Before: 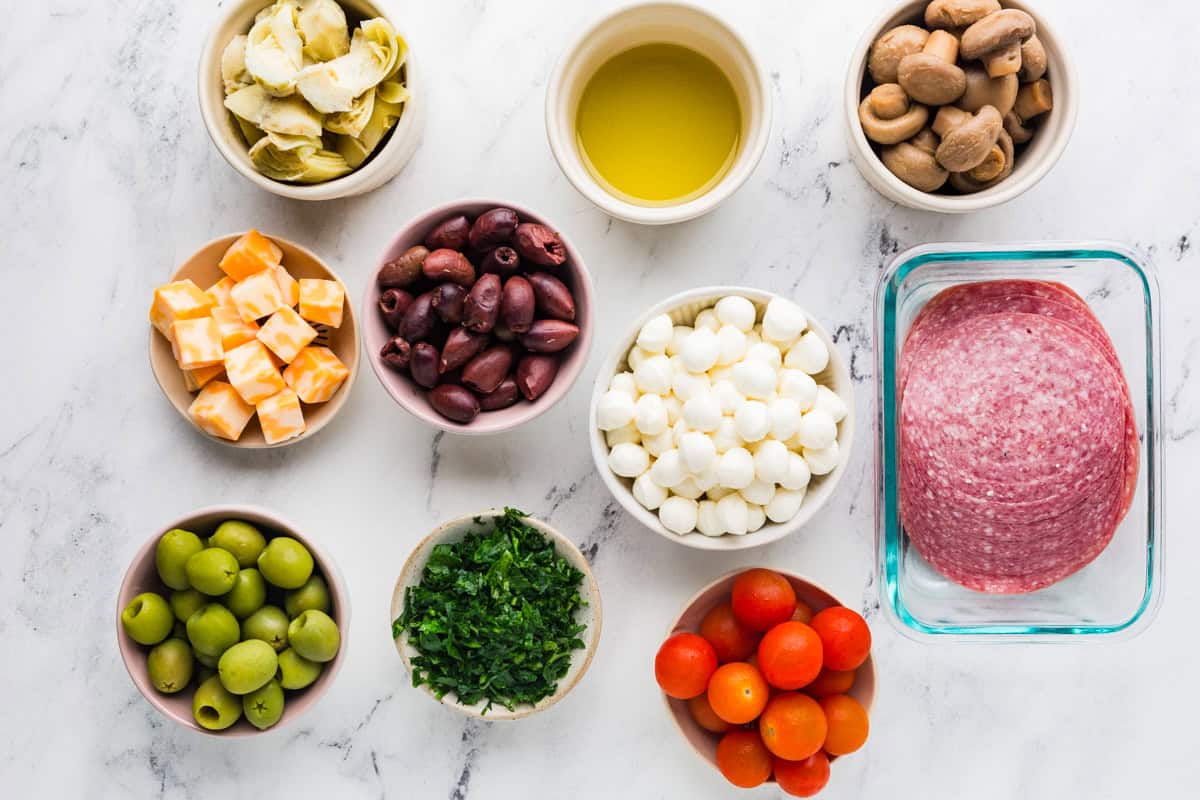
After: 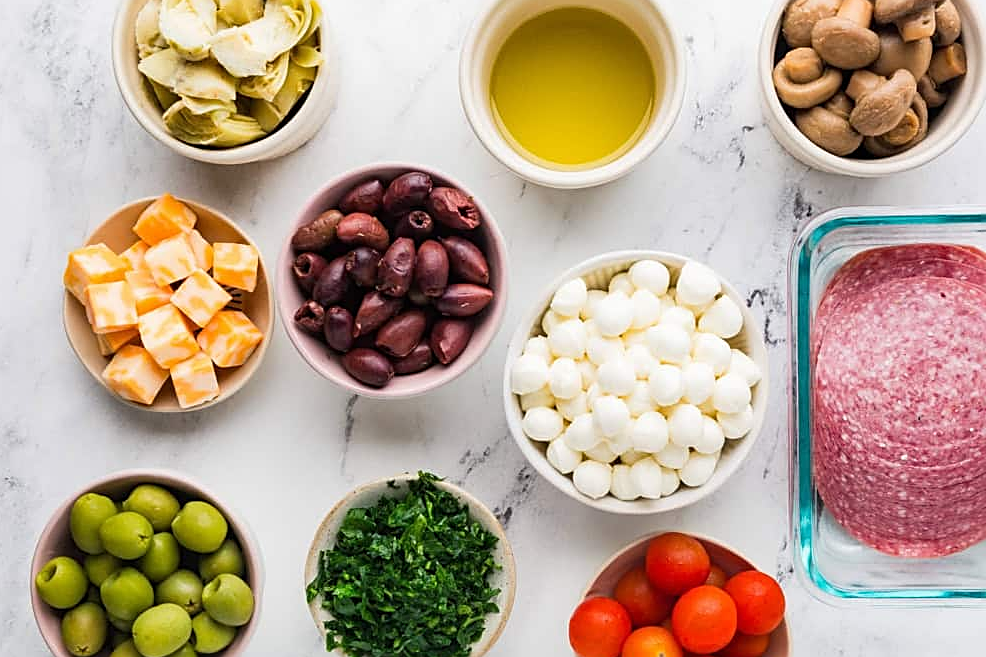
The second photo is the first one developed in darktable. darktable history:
sharpen: on, module defaults
crop and rotate: left 7.196%, top 4.574%, right 10.605%, bottom 13.178%
